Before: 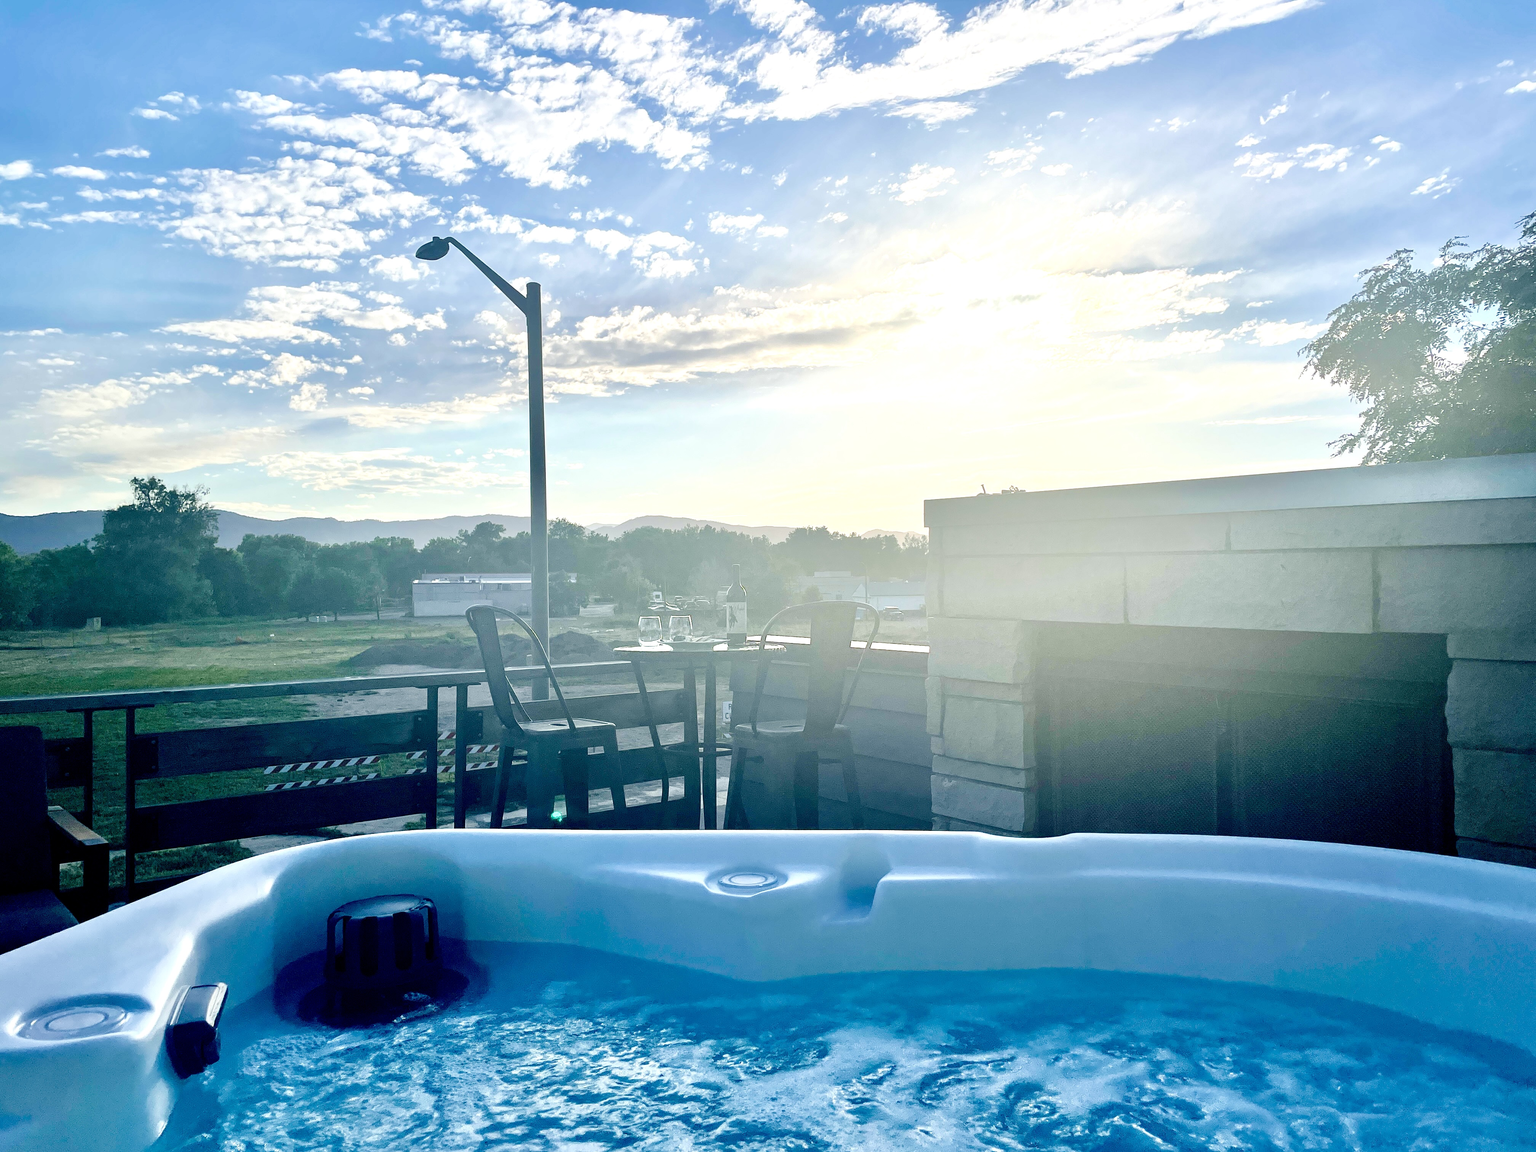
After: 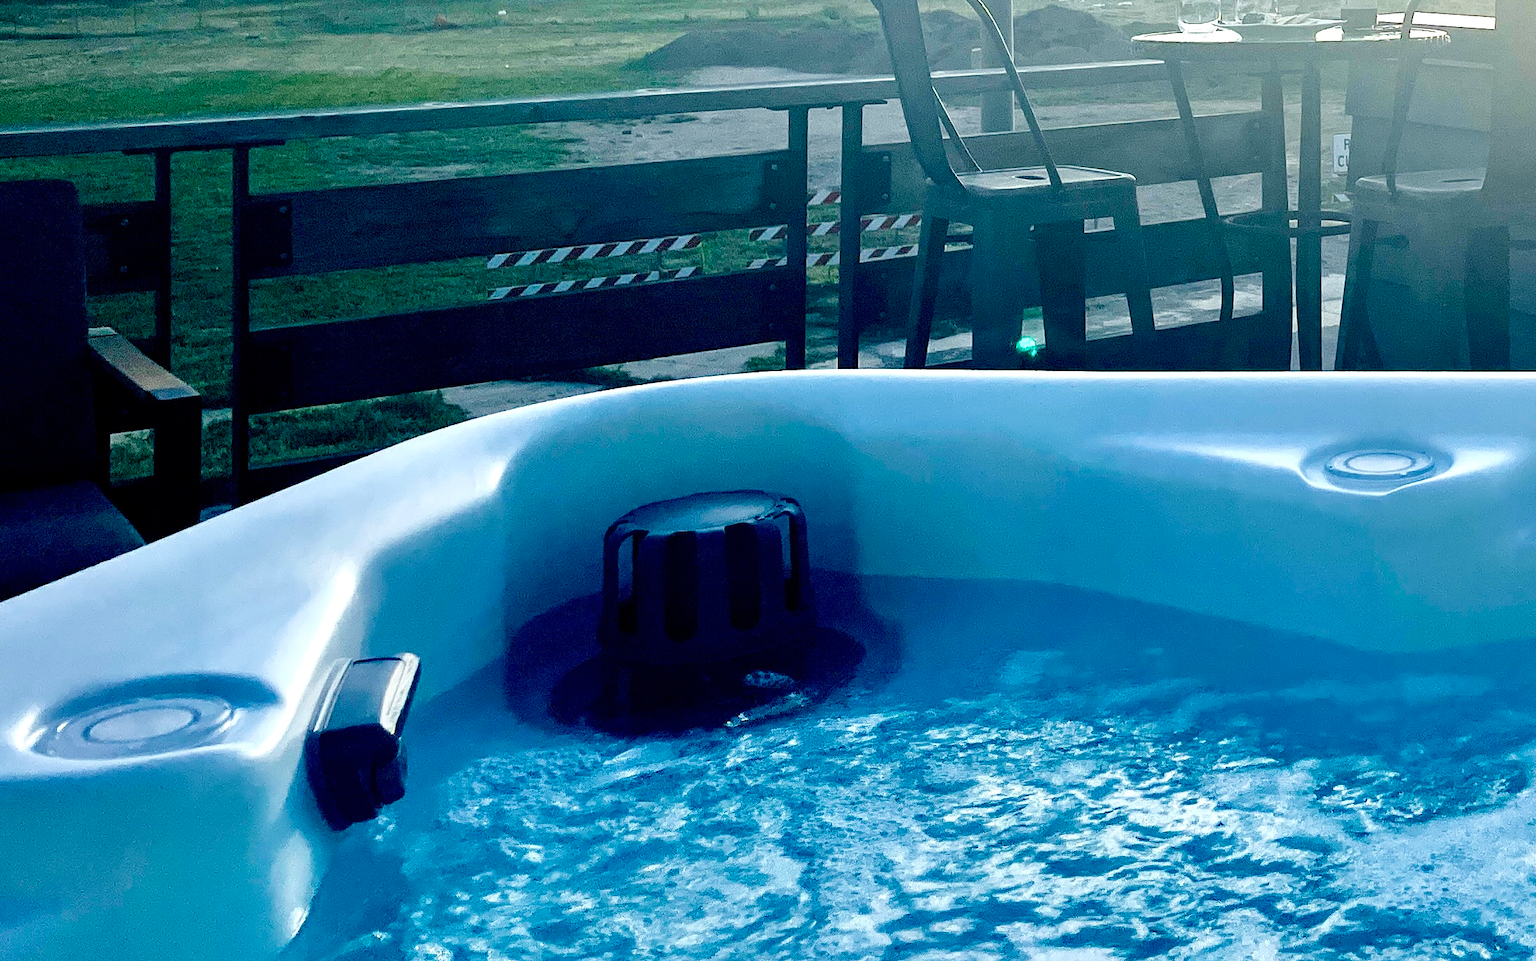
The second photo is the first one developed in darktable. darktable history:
crop and rotate: top 54.591%, right 45.763%, bottom 0.143%
